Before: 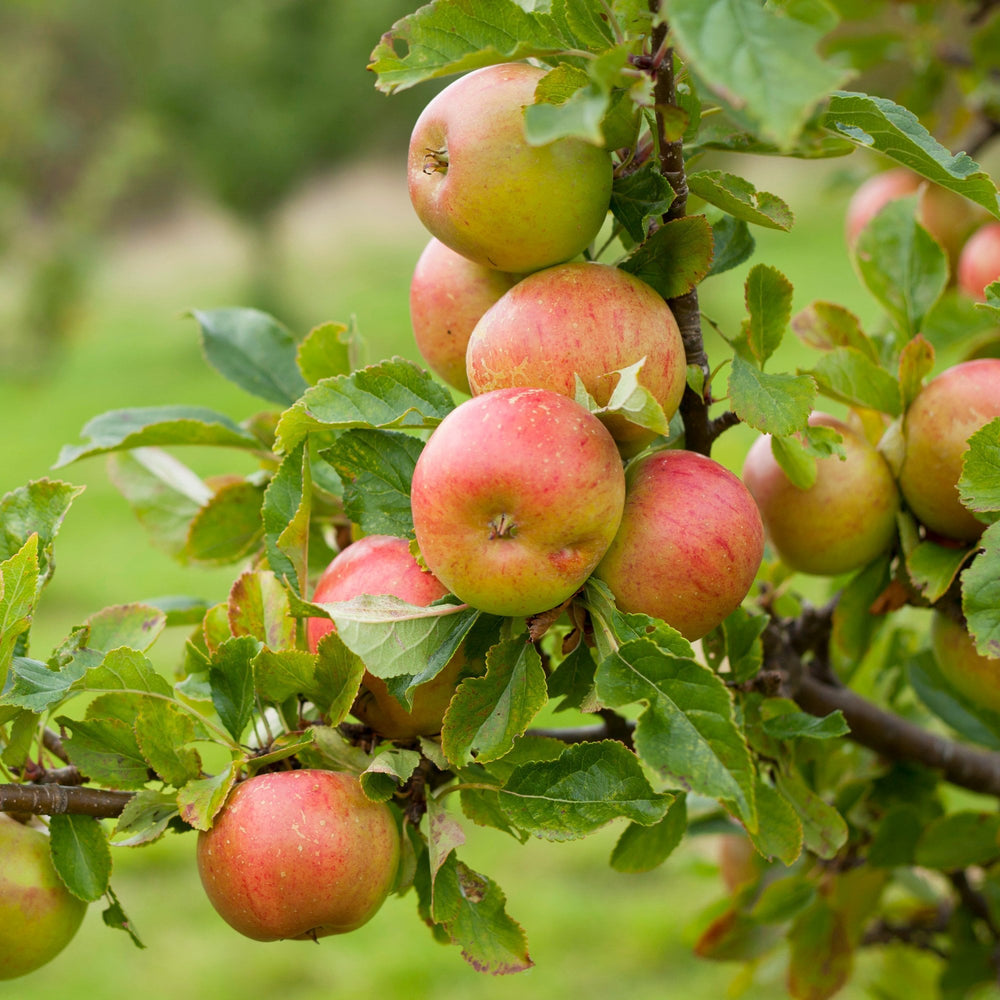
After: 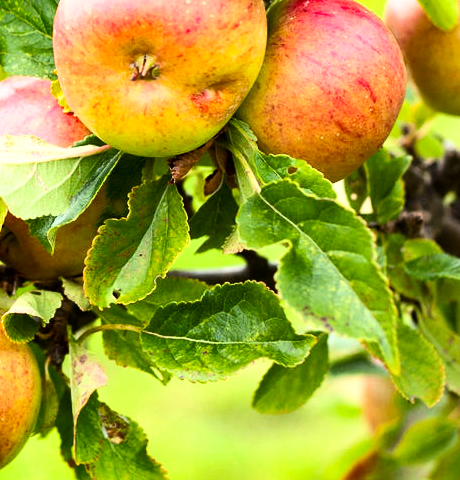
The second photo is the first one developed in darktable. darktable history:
shadows and highlights: radius 169.69, shadows 26.49, white point adjustment 3.09, highlights -68.35, soften with gaussian
crop: left 35.863%, top 45.935%, right 18.107%, bottom 6.039%
base curve: curves: ch0 [(0, 0) (0.007, 0.004) (0.027, 0.03) (0.046, 0.07) (0.207, 0.54) (0.442, 0.872) (0.673, 0.972) (1, 1)]
